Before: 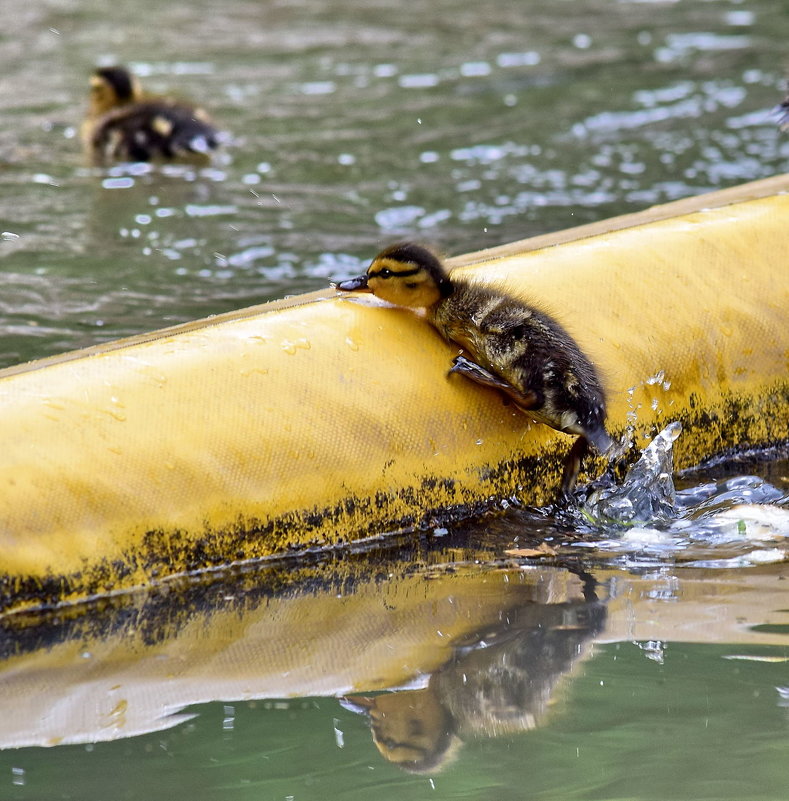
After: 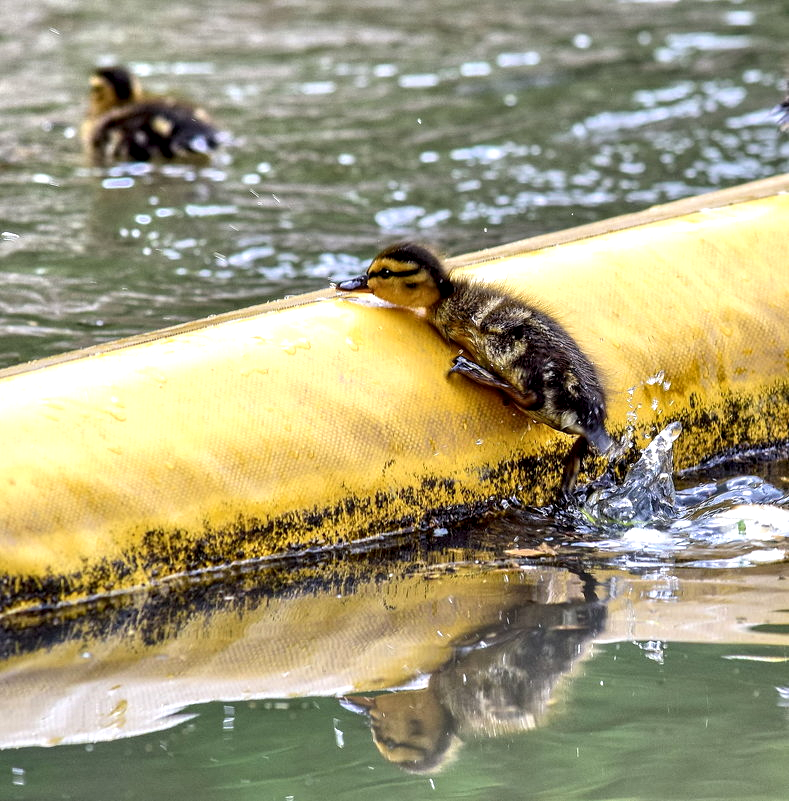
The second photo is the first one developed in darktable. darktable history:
exposure: exposure 1.001 EV, compensate exposure bias true, compensate highlight preservation false
local contrast: detail 144%
